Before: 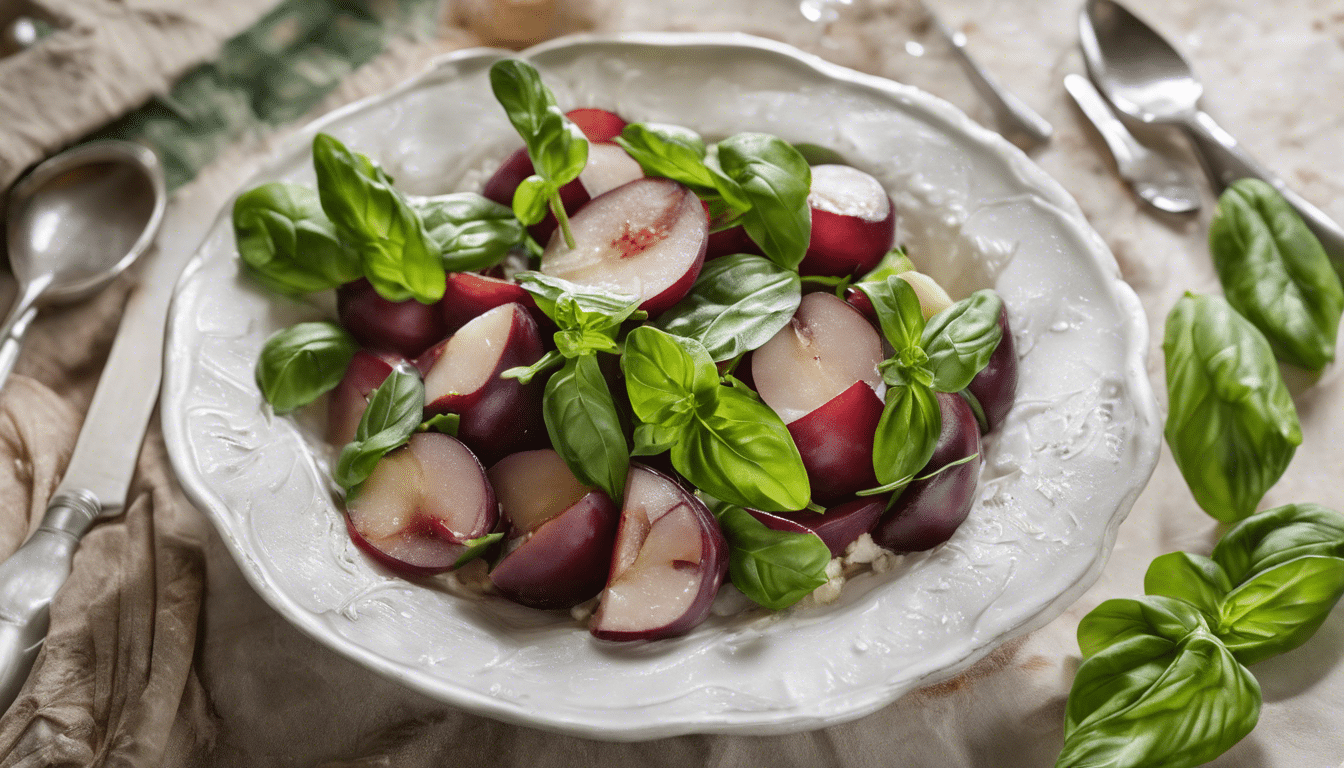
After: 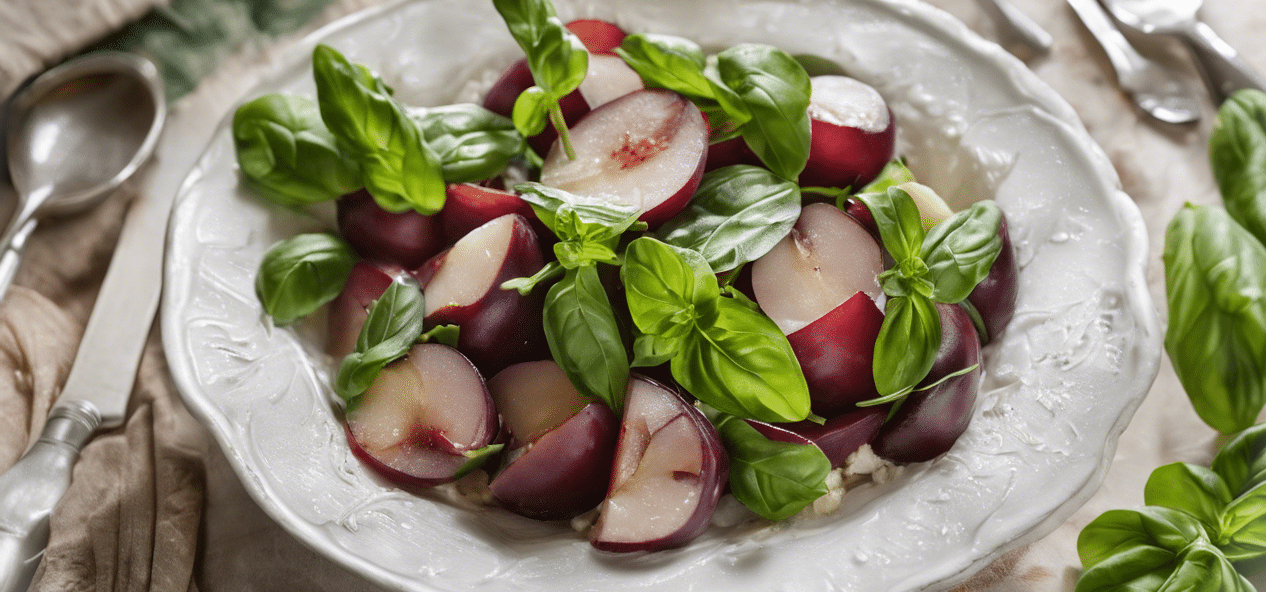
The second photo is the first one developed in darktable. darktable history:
vignetting: fall-off start 100%, brightness 0.3, saturation 0
crop and rotate: angle 0.03°, top 11.643%, right 5.651%, bottom 11.189%
